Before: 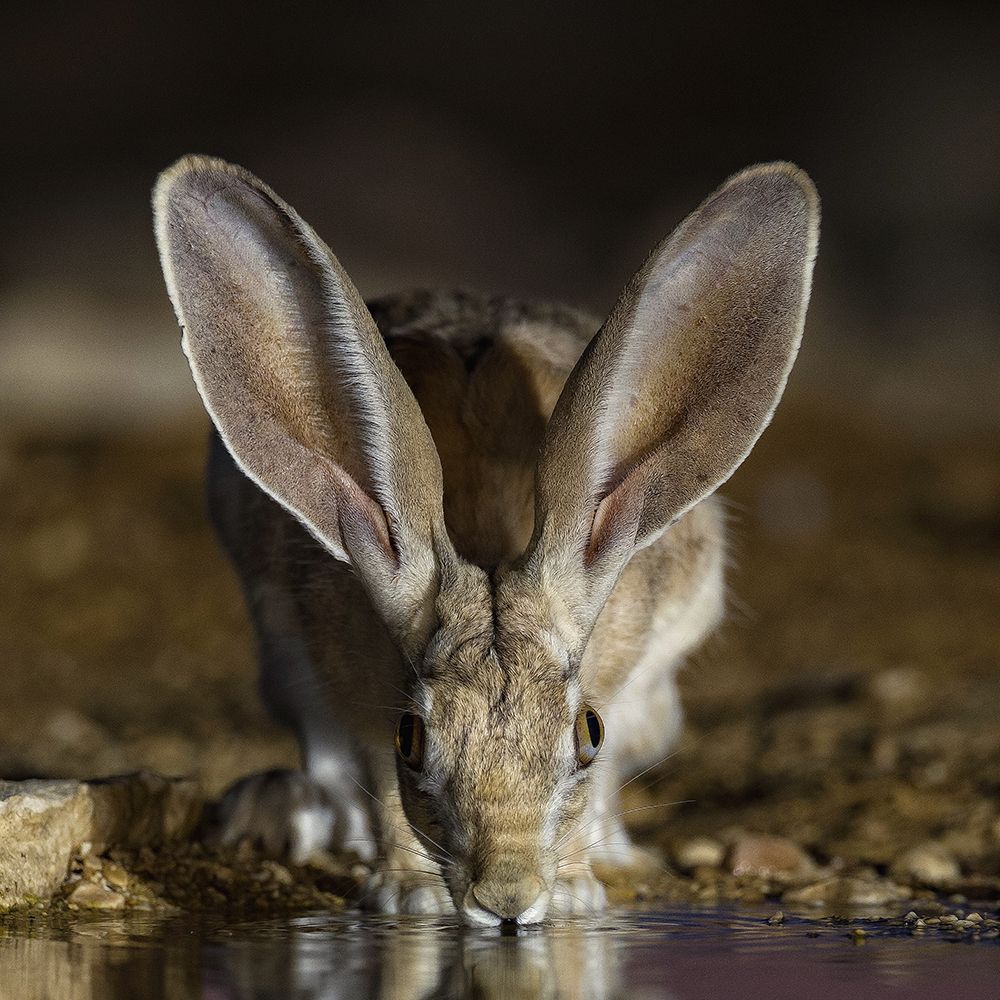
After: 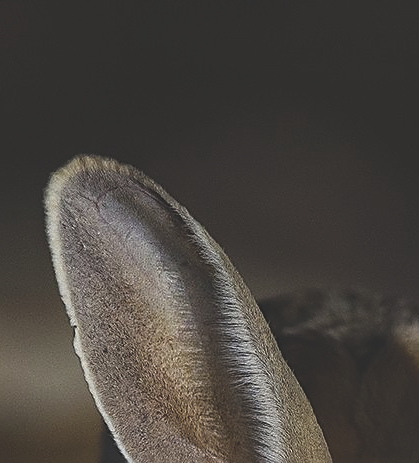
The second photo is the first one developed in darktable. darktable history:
crop and rotate: left 10.817%, top 0.062%, right 47.194%, bottom 53.626%
exposure: black level correction -0.036, exposure -0.497 EV, compensate highlight preservation false
sharpen: on, module defaults
